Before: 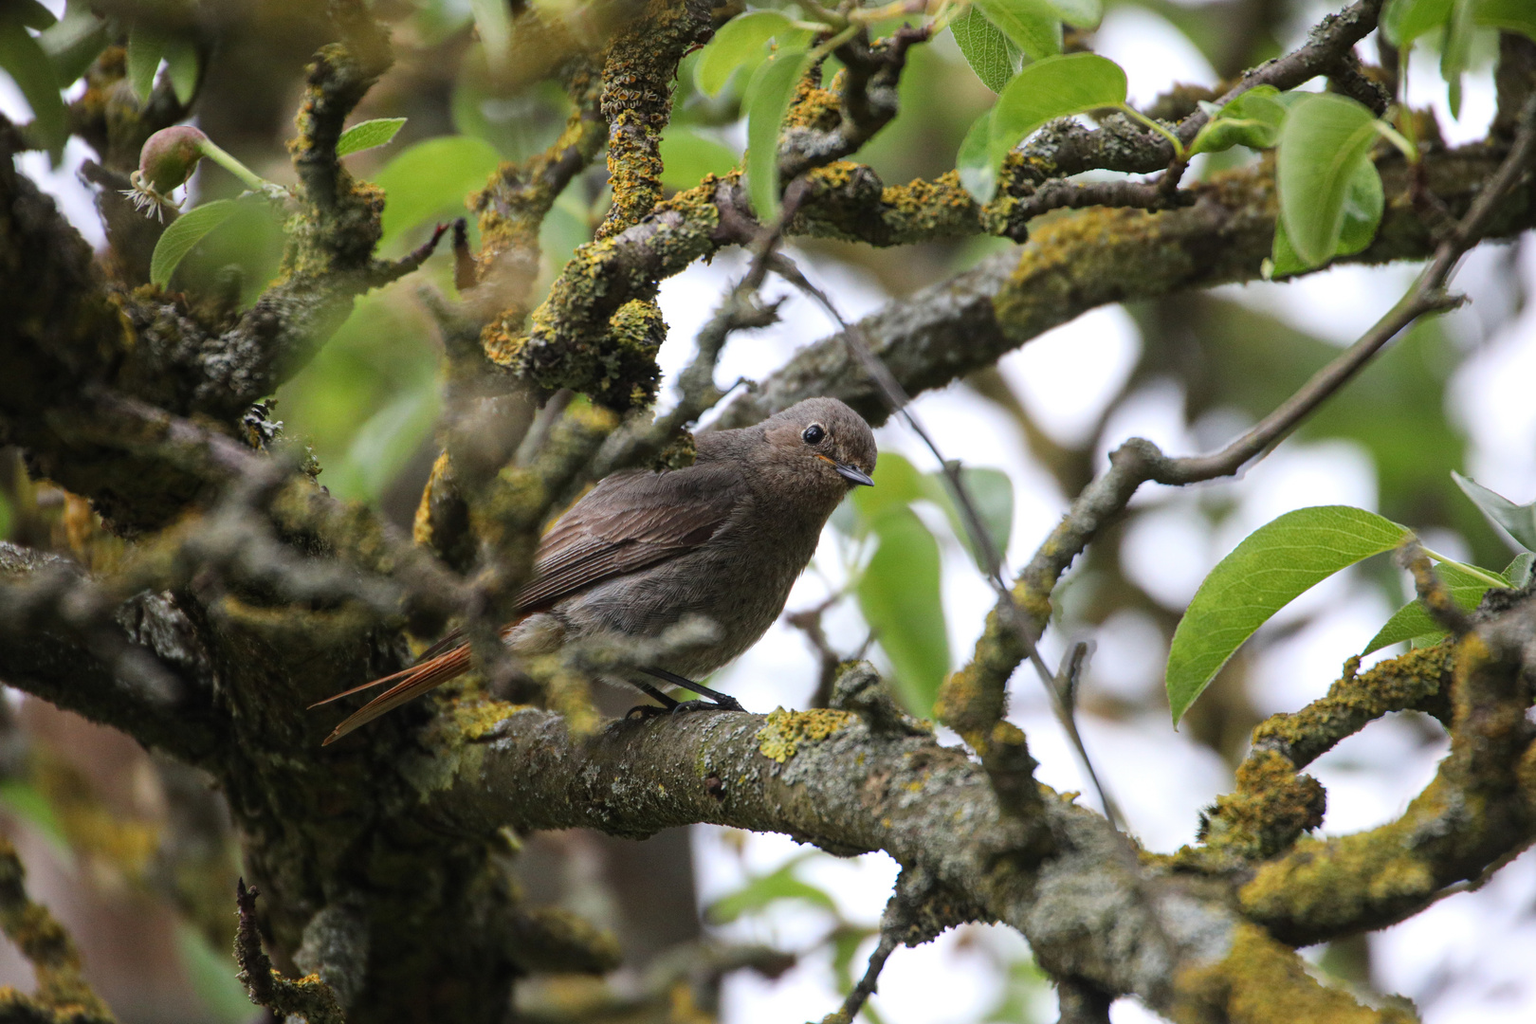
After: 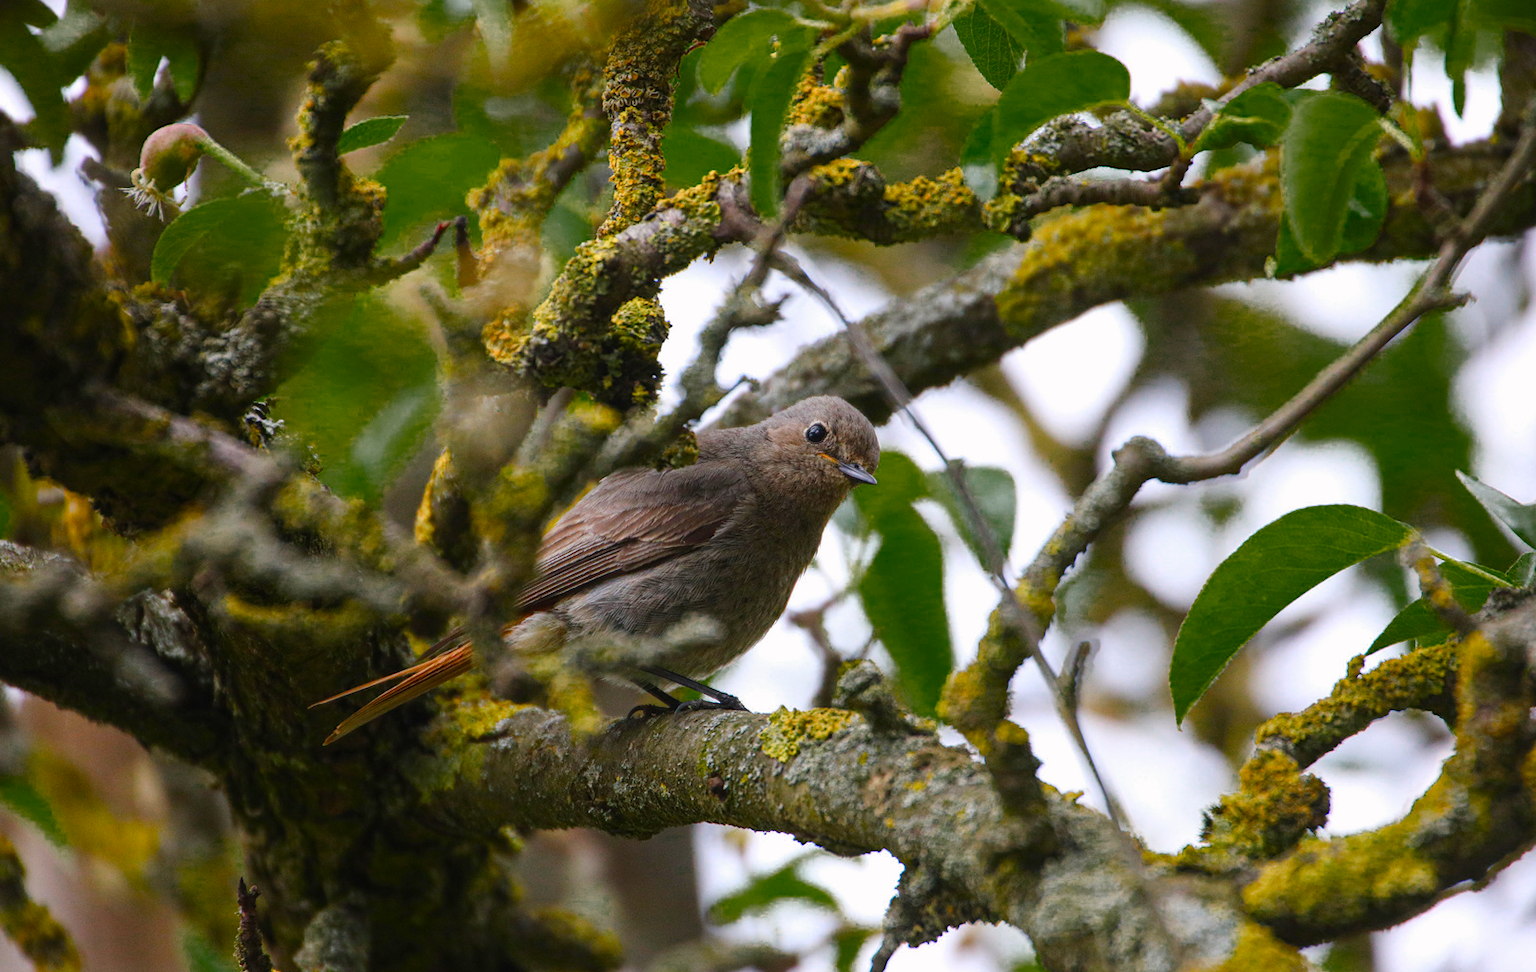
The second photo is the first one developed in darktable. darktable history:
color zones: curves: ch0 [(0.25, 0.5) (0.347, 0.092) (0.75, 0.5)]; ch1 [(0.25, 0.5) (0.33, 0.51) (0.75, 0.5)]
crop: top 0.301%, right 0.265%, bottom 5.012%
color balance rgb: highlights gain › chroma 0.215%, highlights gain › hue 330.44°, perceptual saturation grading › global saturation 26.024%, perceptual saturation grading › highlights -28.295%, perceptual saturation grading › mid-tones 15.682%, perceptual saturation grading › shadows 33.004%, perceptual brilliance grading › global brilliance 2.517%, perceptual brilliance grading › highlights -3.438%, perceptual brilliance grading › shadows 3.475%, global vibrance 14.798%
